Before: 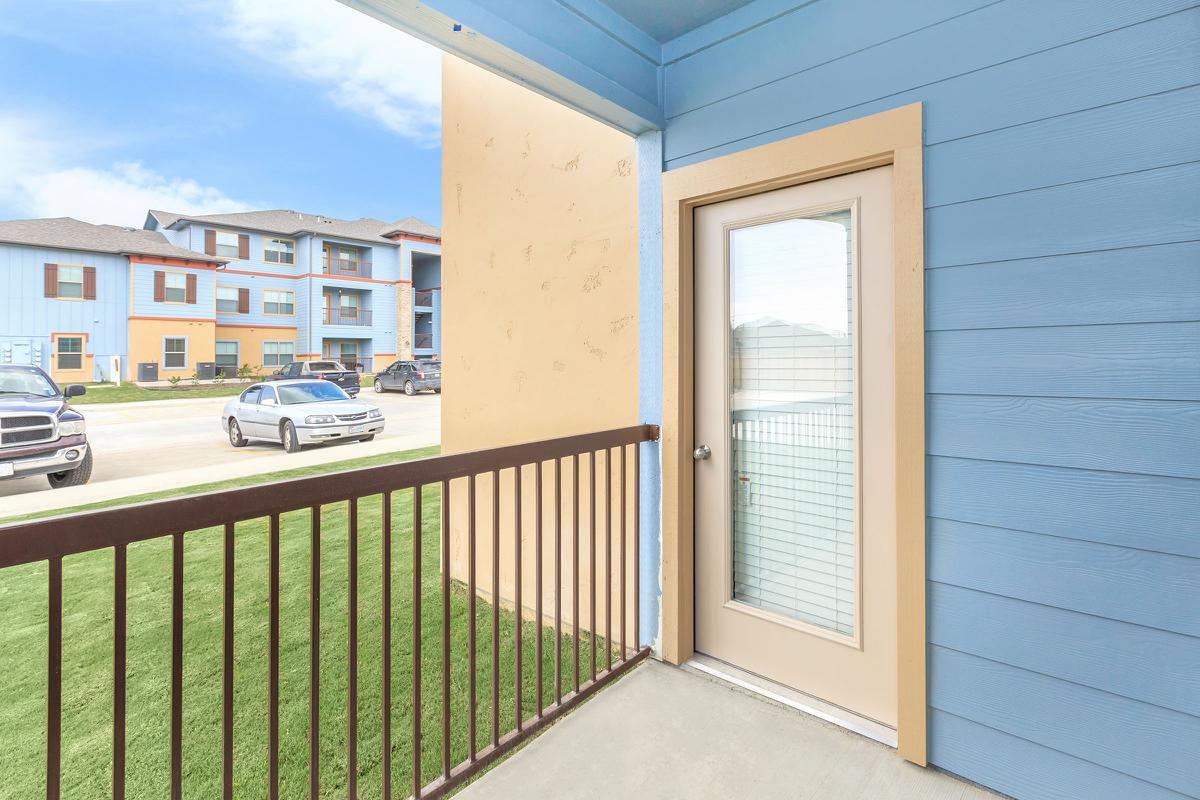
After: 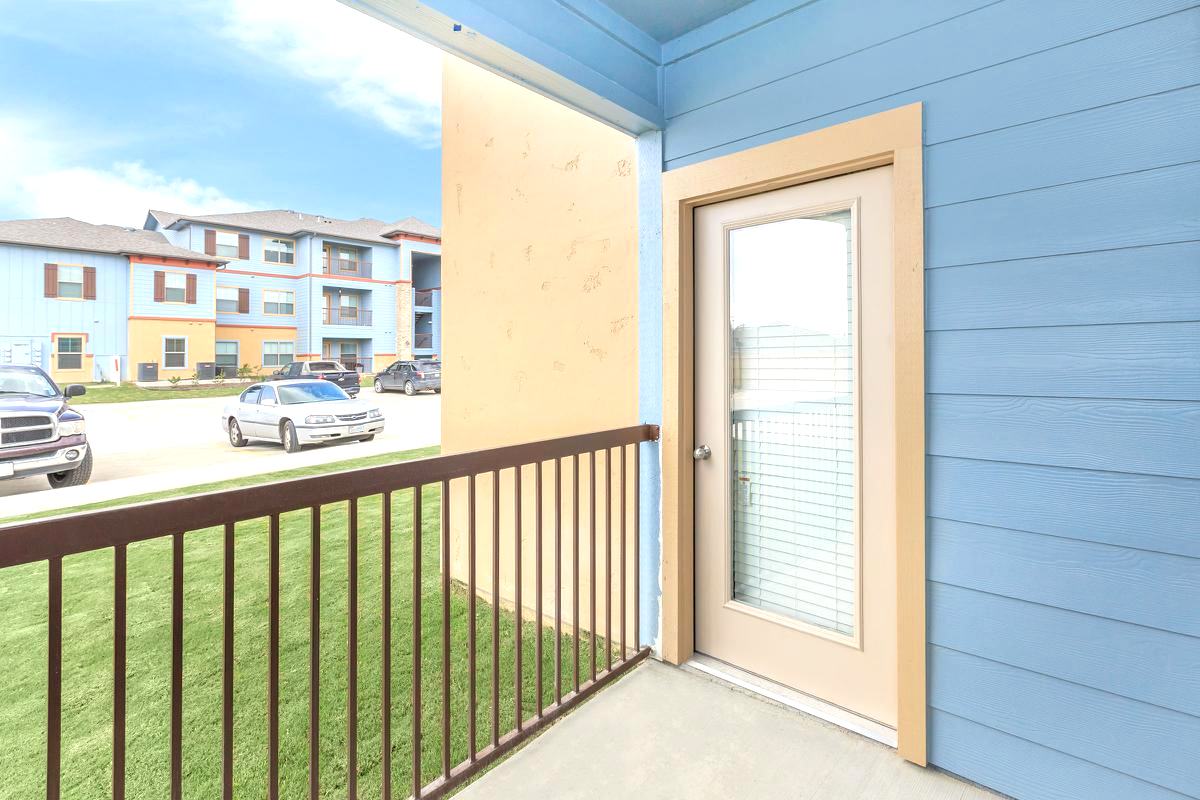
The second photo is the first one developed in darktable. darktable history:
exposure: black level correction 0.001, exposure 0.299 EV, compensate exposure bias true, compensate highlight preservation false
tone equalizer: on, module defaults
